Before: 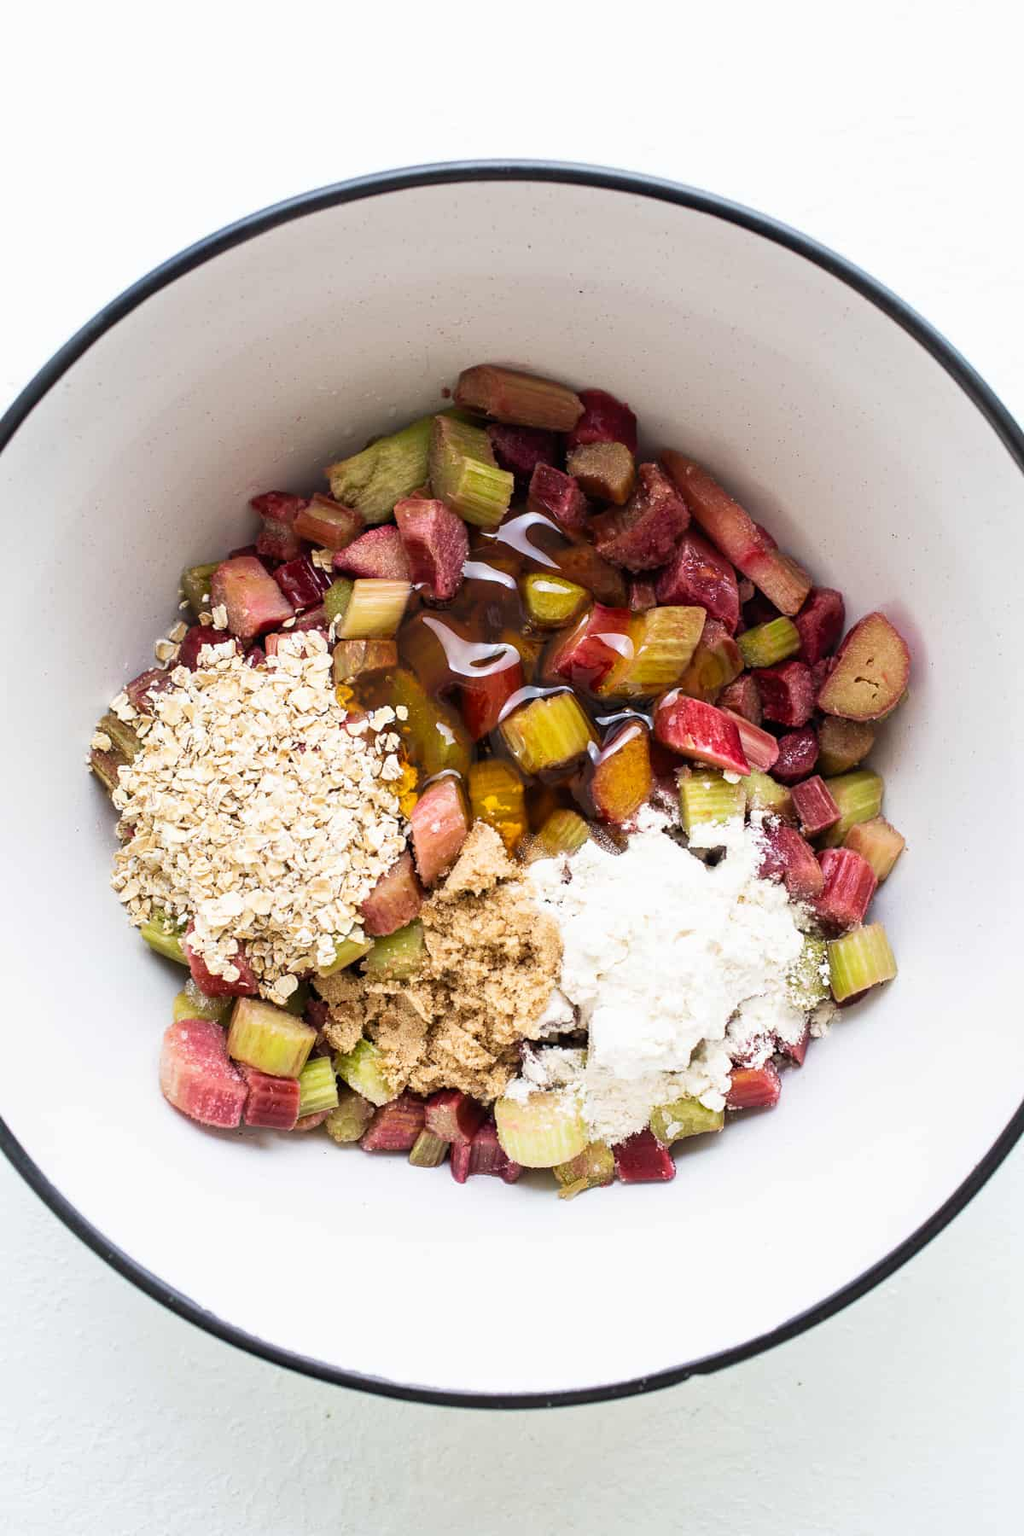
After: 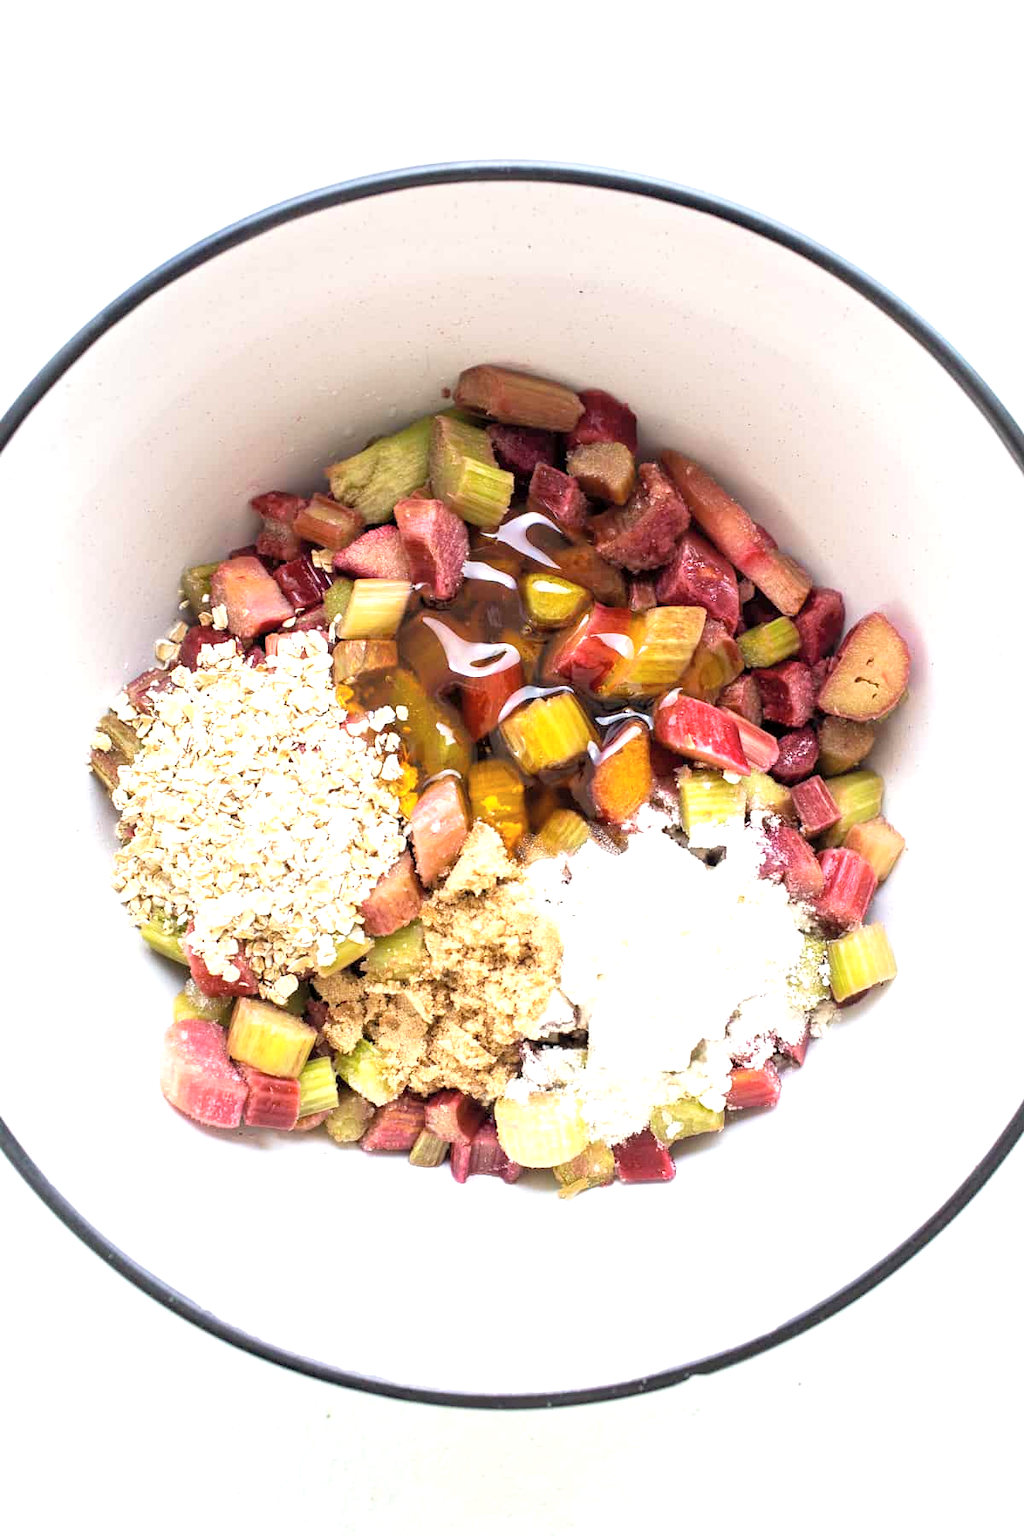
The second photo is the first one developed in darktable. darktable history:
exposure: black level correction 0.001, exposure 0.672 EV, compensate highlight preservation false
contrast brightness saturation: brightness 0.115
